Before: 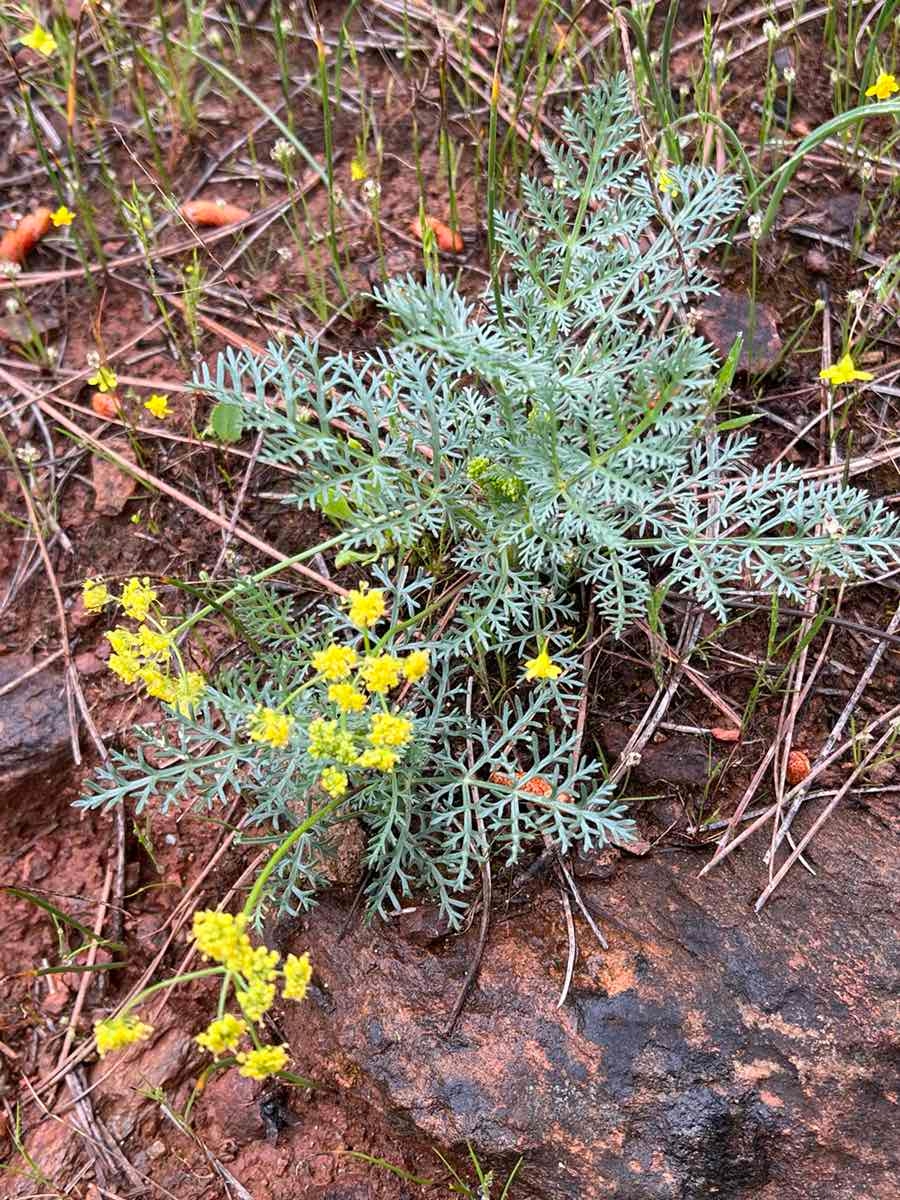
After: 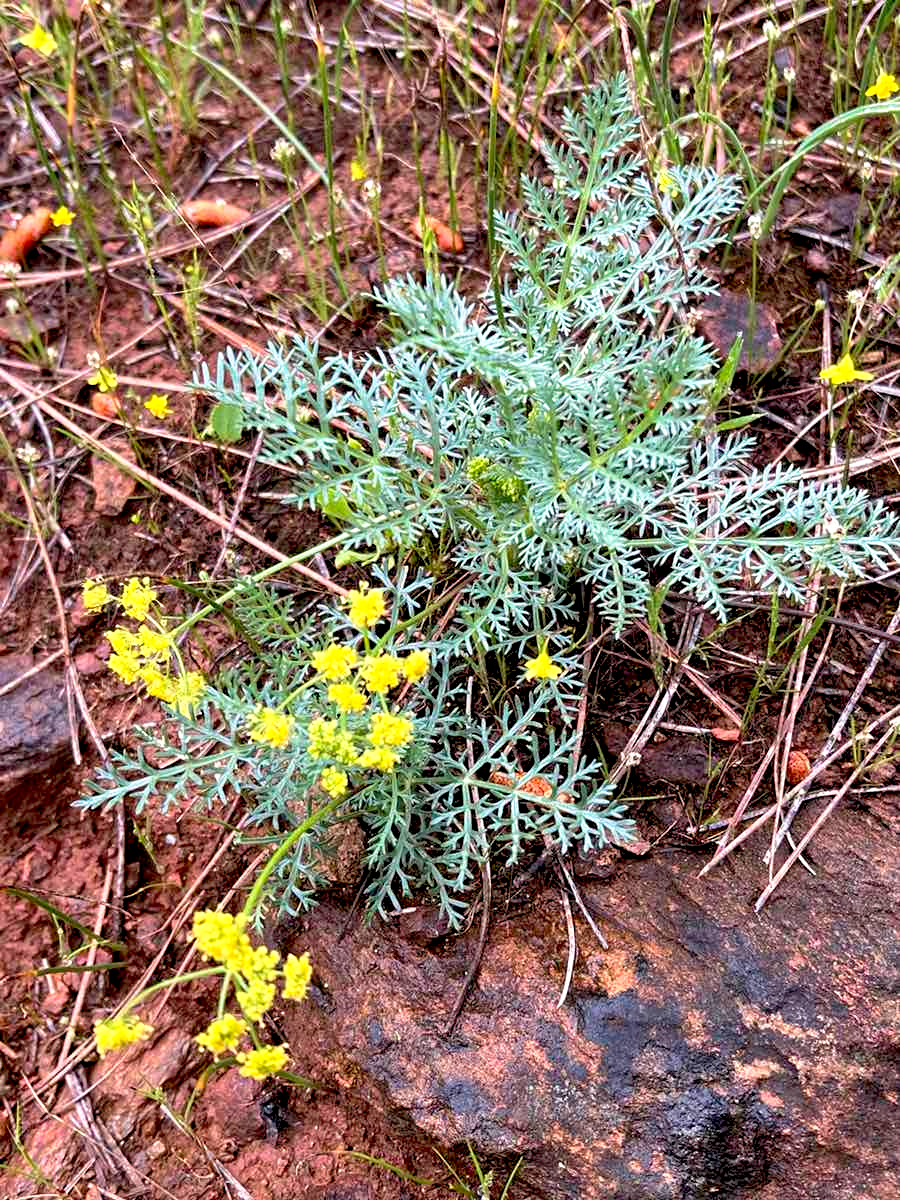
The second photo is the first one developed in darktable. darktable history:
base curve: curves: ch0 [(0.017, 0) (0.425, 0.441) (0.844, 0.933) (1, 1)], preserve colors none
velvia: on, module defaults
exposure: exposure 0.154 EV, compensate highlight preservation false
